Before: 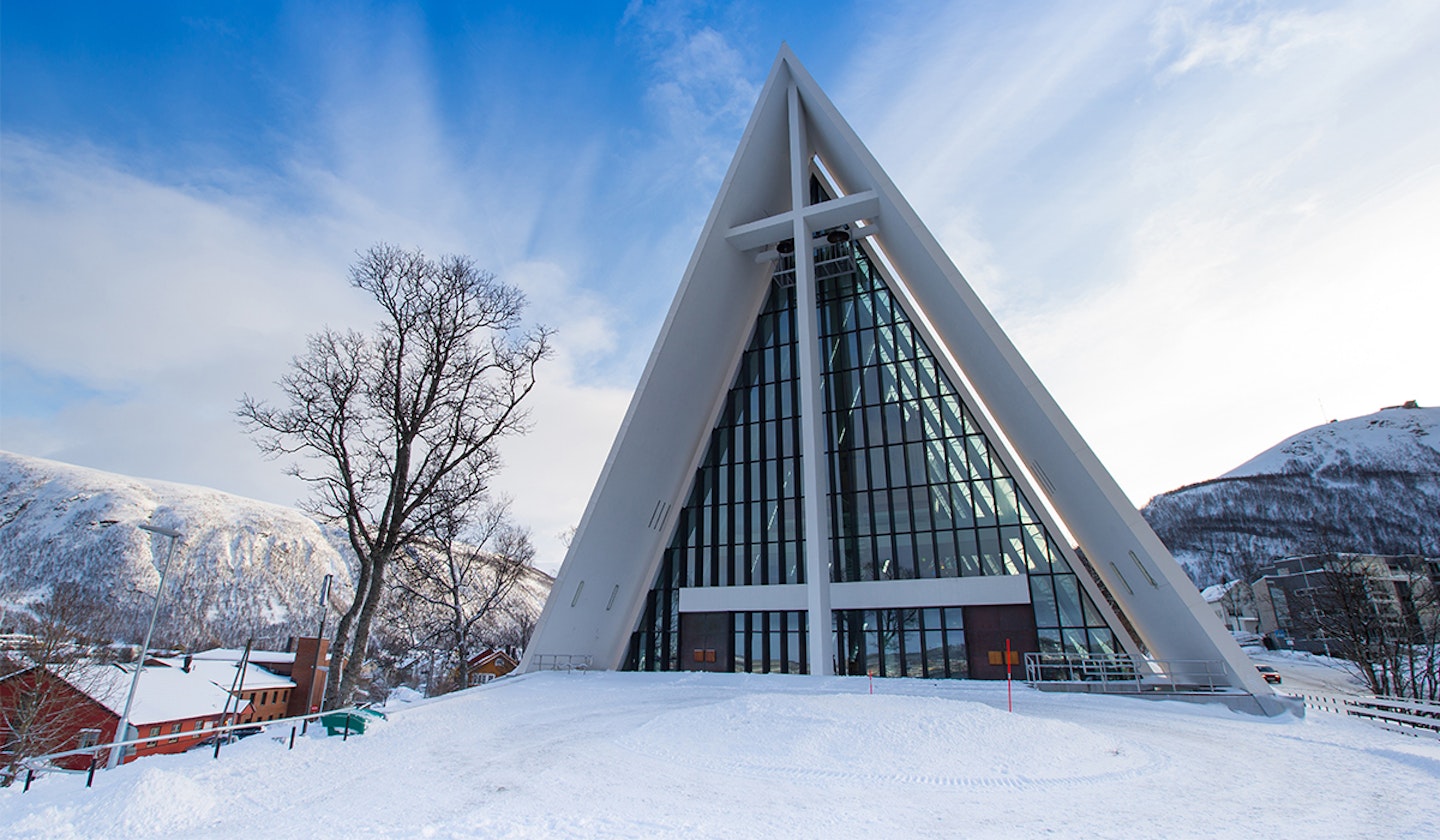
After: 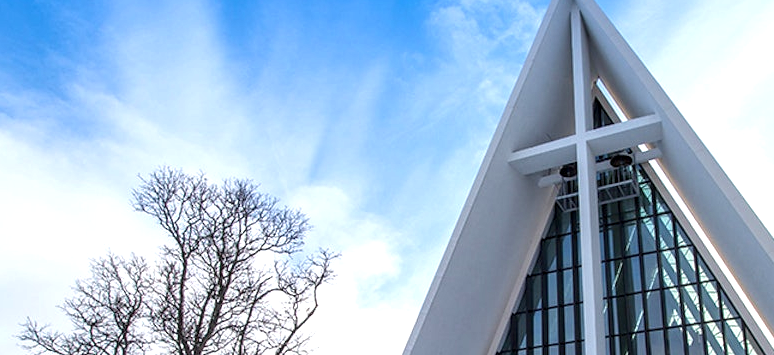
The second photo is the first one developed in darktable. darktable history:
local contrast: detail 130%
exposure: black level correction 0, exposure 0.695 EV, compensate highlight preservation false
crop: left 15.075%, top 9.103%, right 31.172%, bottom 48.615%
